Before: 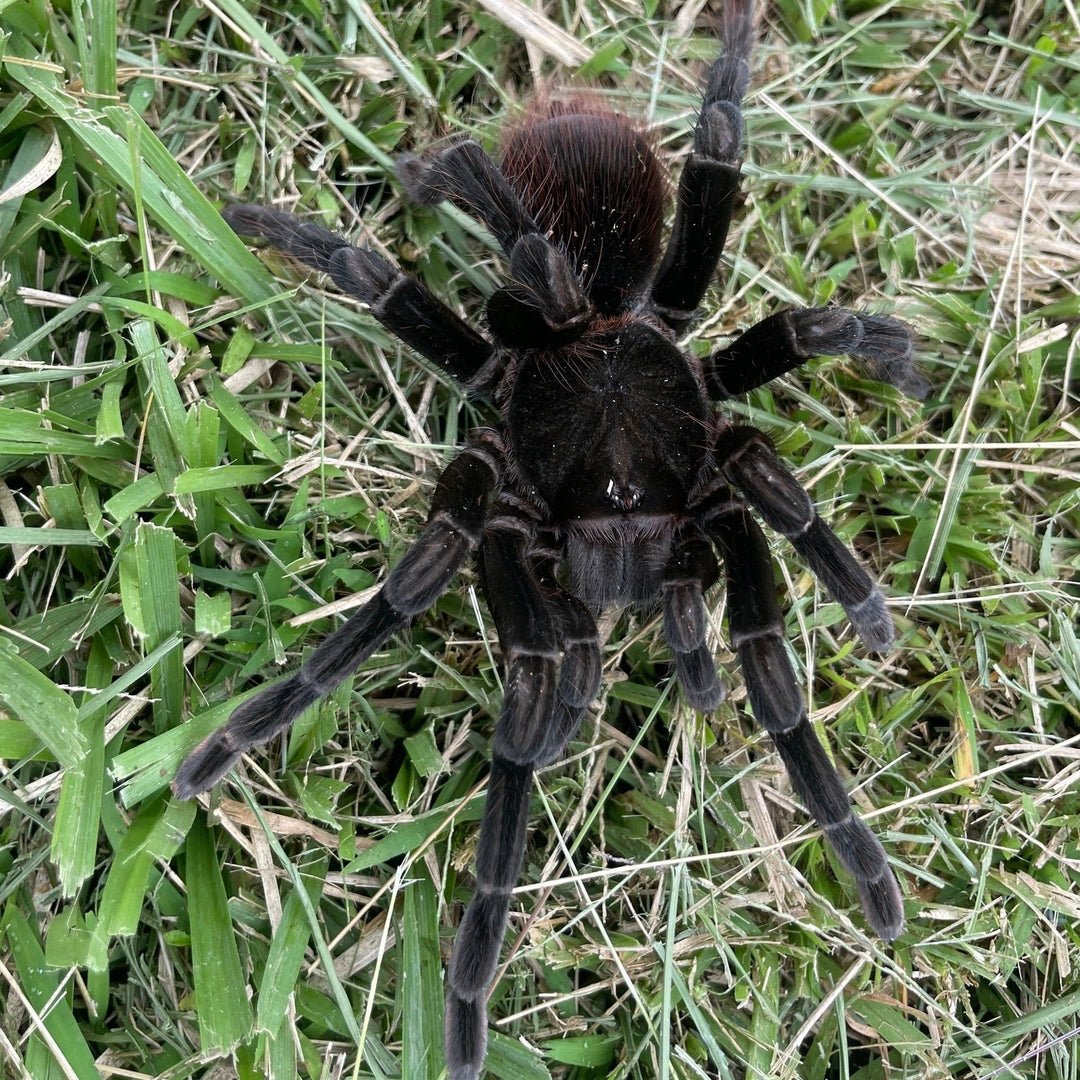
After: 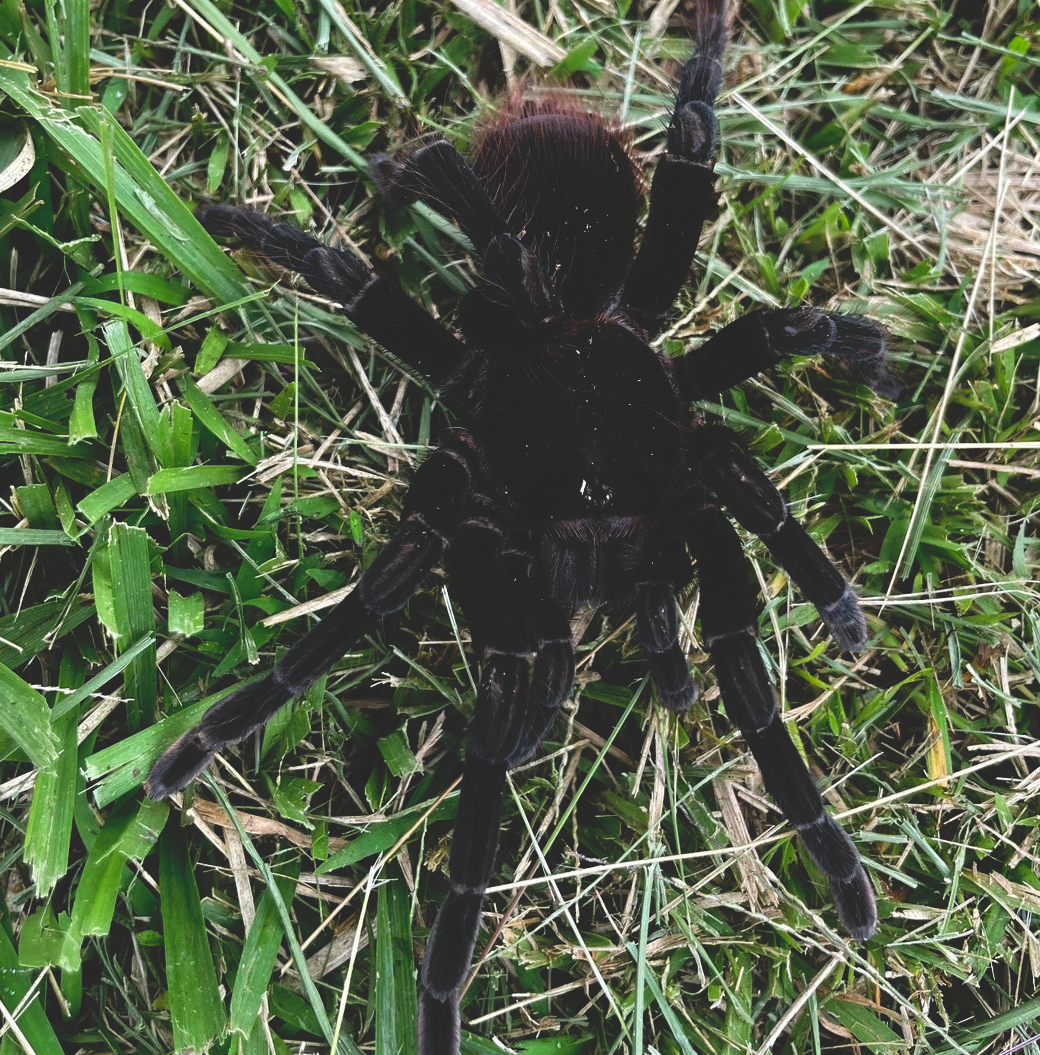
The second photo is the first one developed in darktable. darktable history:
crop and rotate: left 2.536%, right 1.107%, bottom 2.246%
base curve: curves: ch0 [(0, 0.02) (0.083, 0.036) (1, 1)], preserve colors none
